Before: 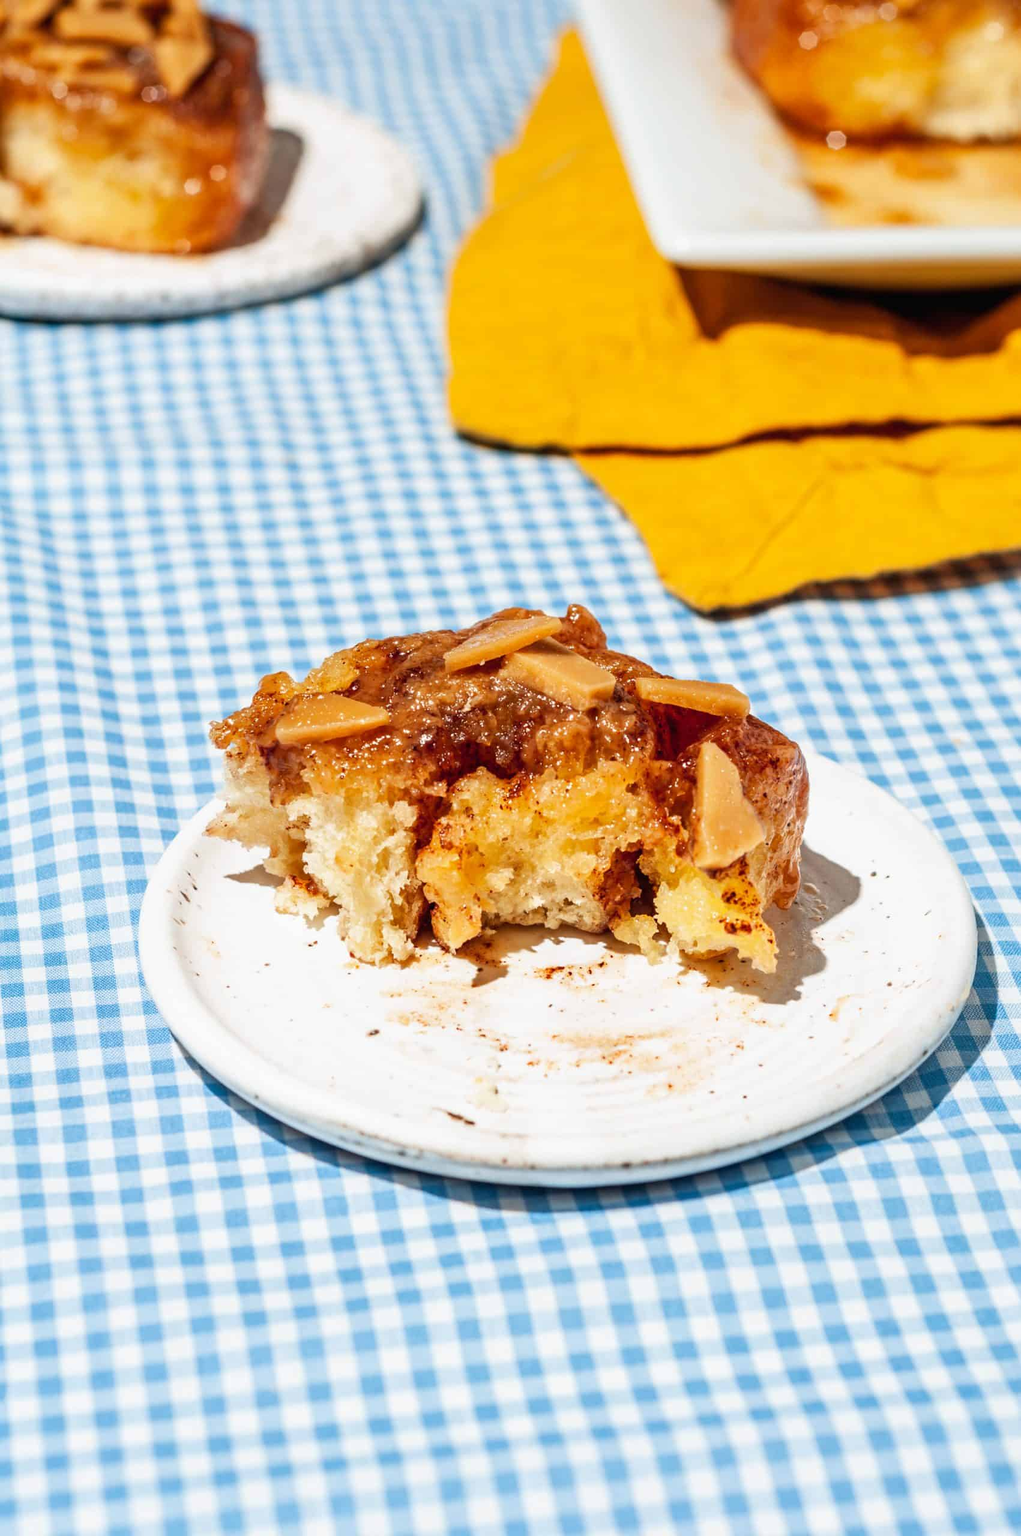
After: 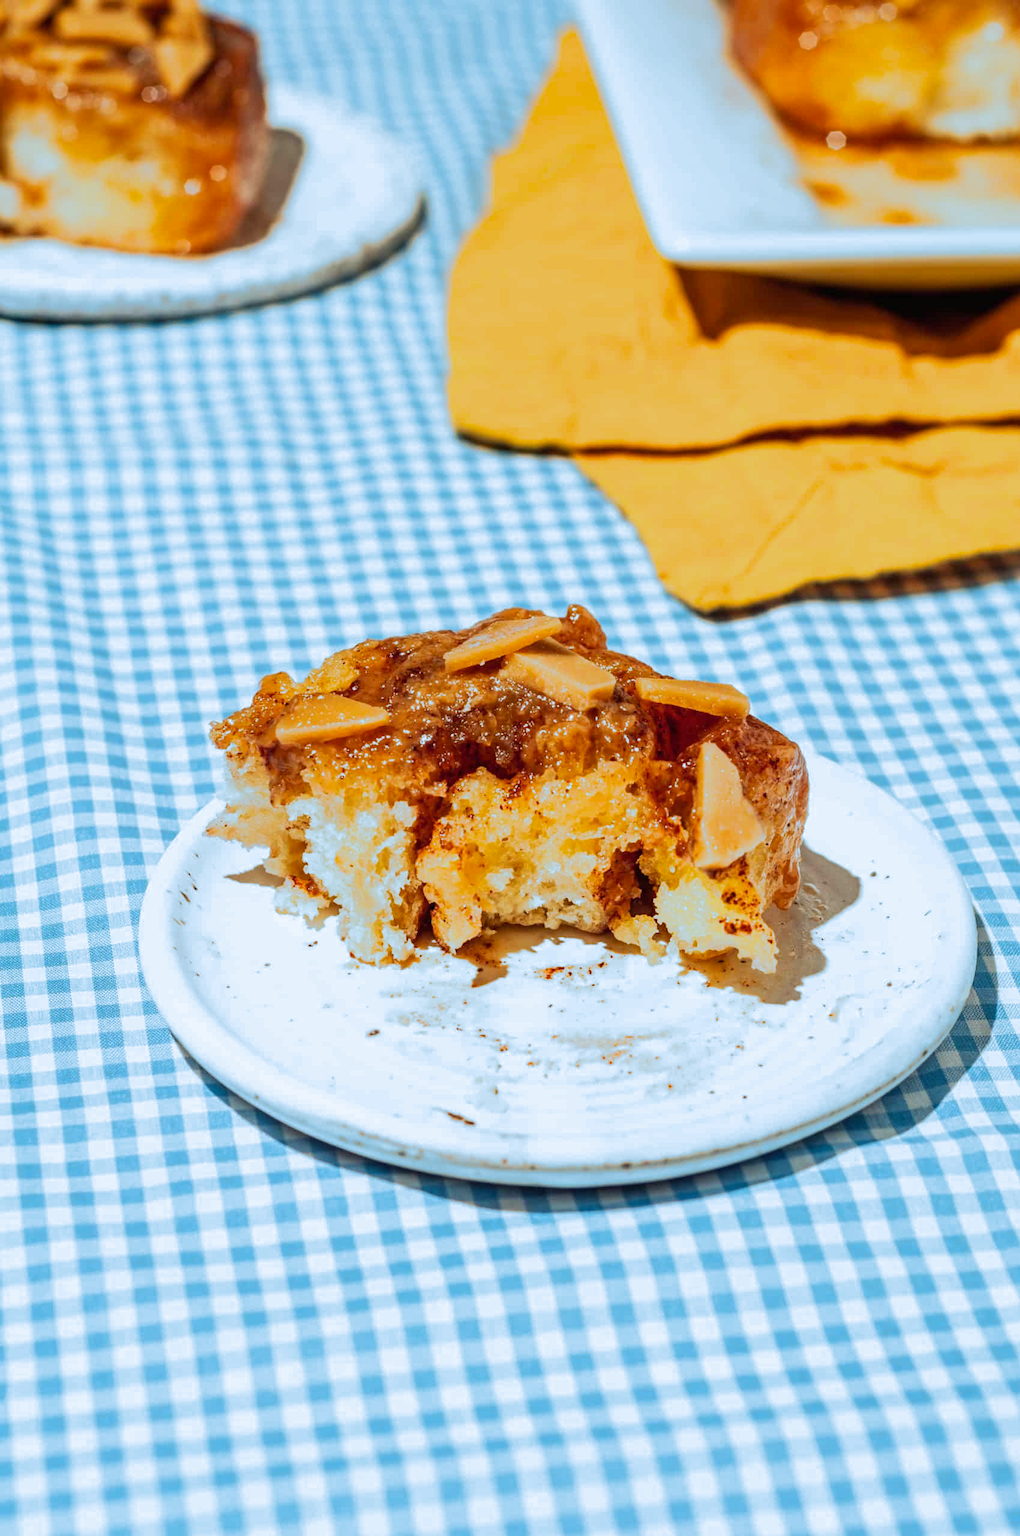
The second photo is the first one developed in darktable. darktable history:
split-toning: shadows › hue 351.18°, shadows › saturation 0.86, highlights › hue 218.82°, highlights › saturation 0.73, balance -19.167
color correction: highlights a* -4.28, highlights b* 6.53
